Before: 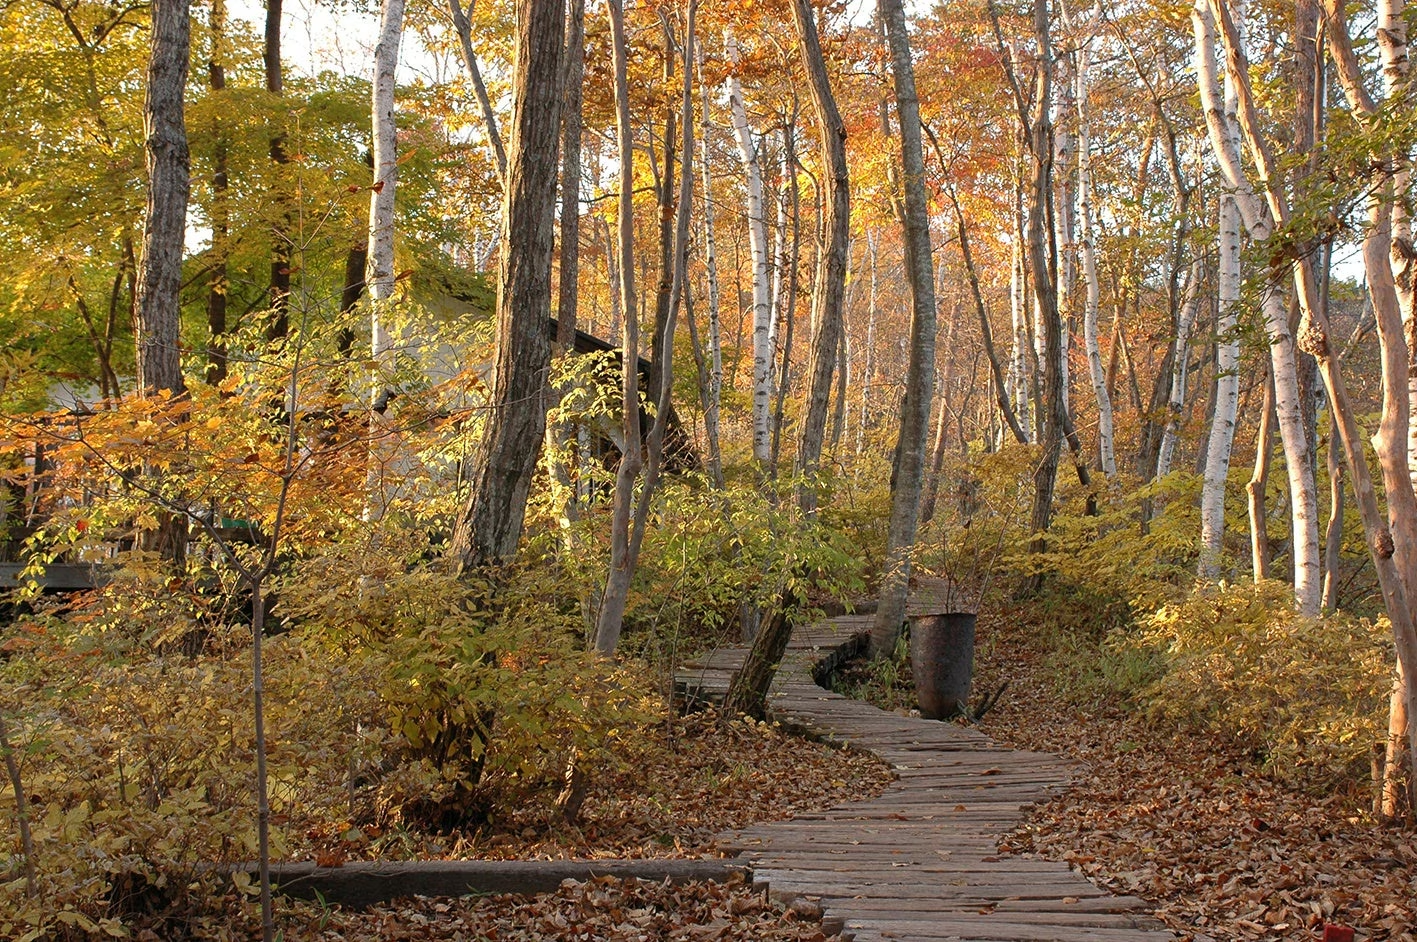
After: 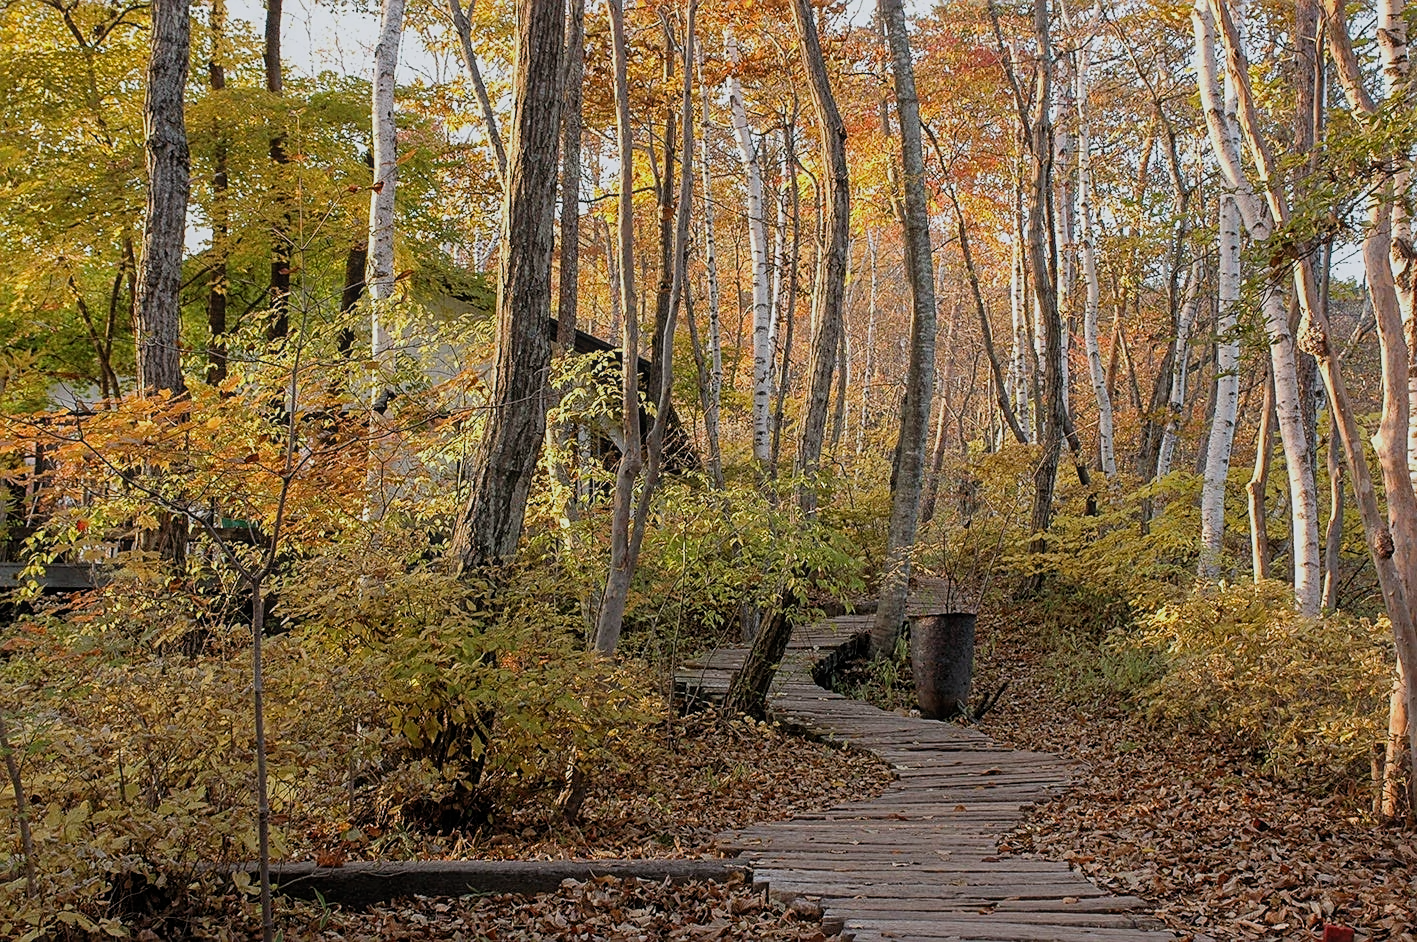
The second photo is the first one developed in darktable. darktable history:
sharpen: on, module defaults
filmic rgb: white relative exposure 3.8 EV, hardness 4.35
white balance: red 0.98, blue 1.034
local contrast: detail 110%
